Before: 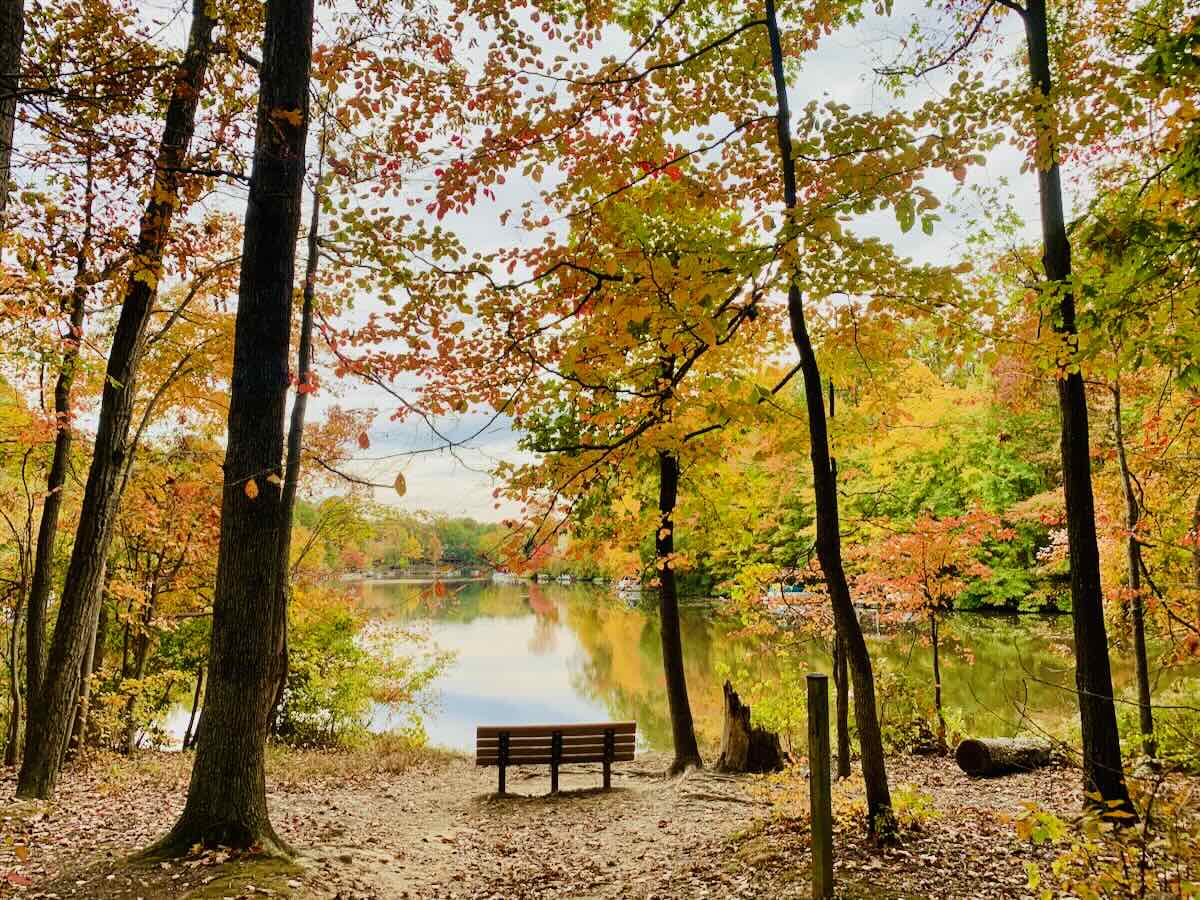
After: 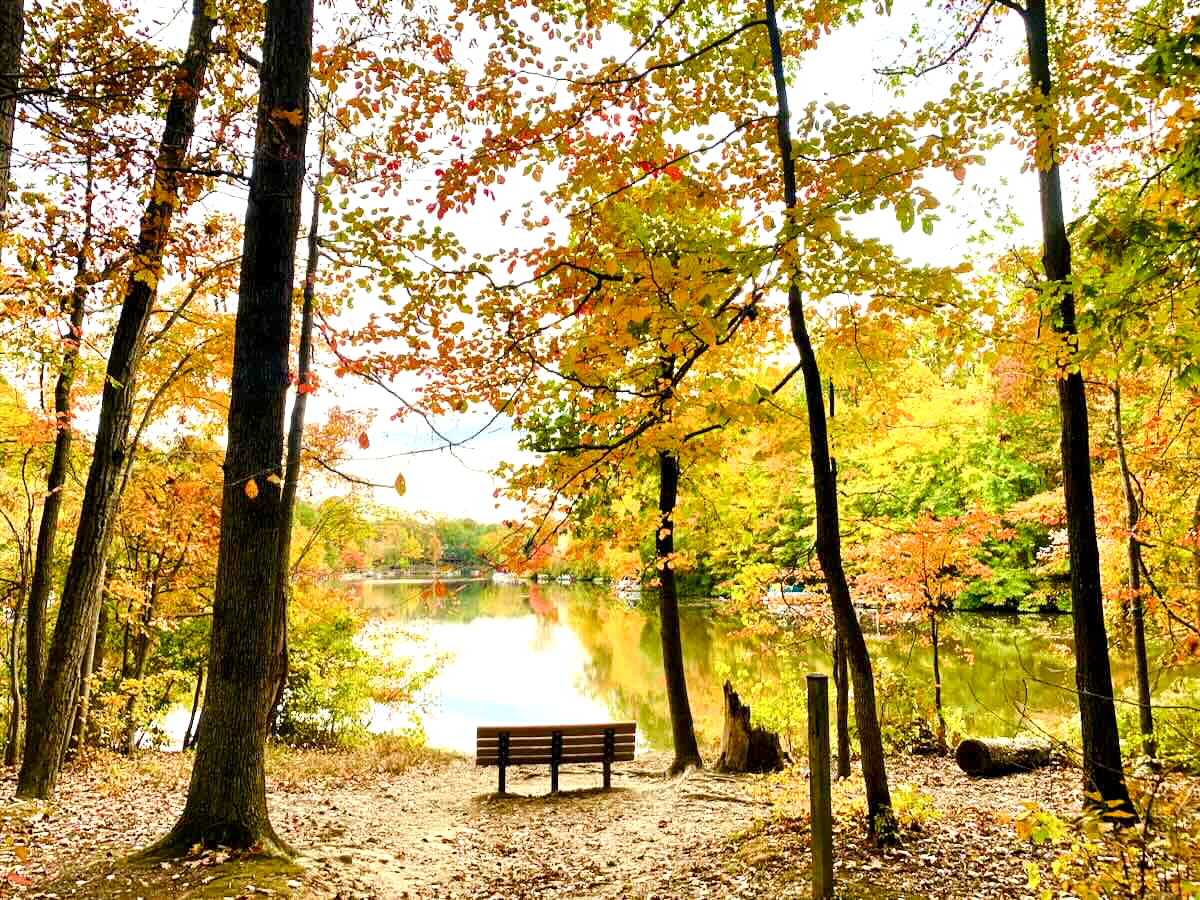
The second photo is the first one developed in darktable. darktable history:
exposure: exposure 0.401 EV, compensate highlight preservation false
color balance rgb: global offset › luminance -0.272%, global offset › hue 259.94°, perceptual saturation grading › global saturation -0.045%, perceptual saturation grading › highlights -8.648%, perceptual saturation grading › mid-tones 18.456%, perceptual saturation grading › shadows 28.845%, perceptual brilliance grading › global brilliance 11.847%
